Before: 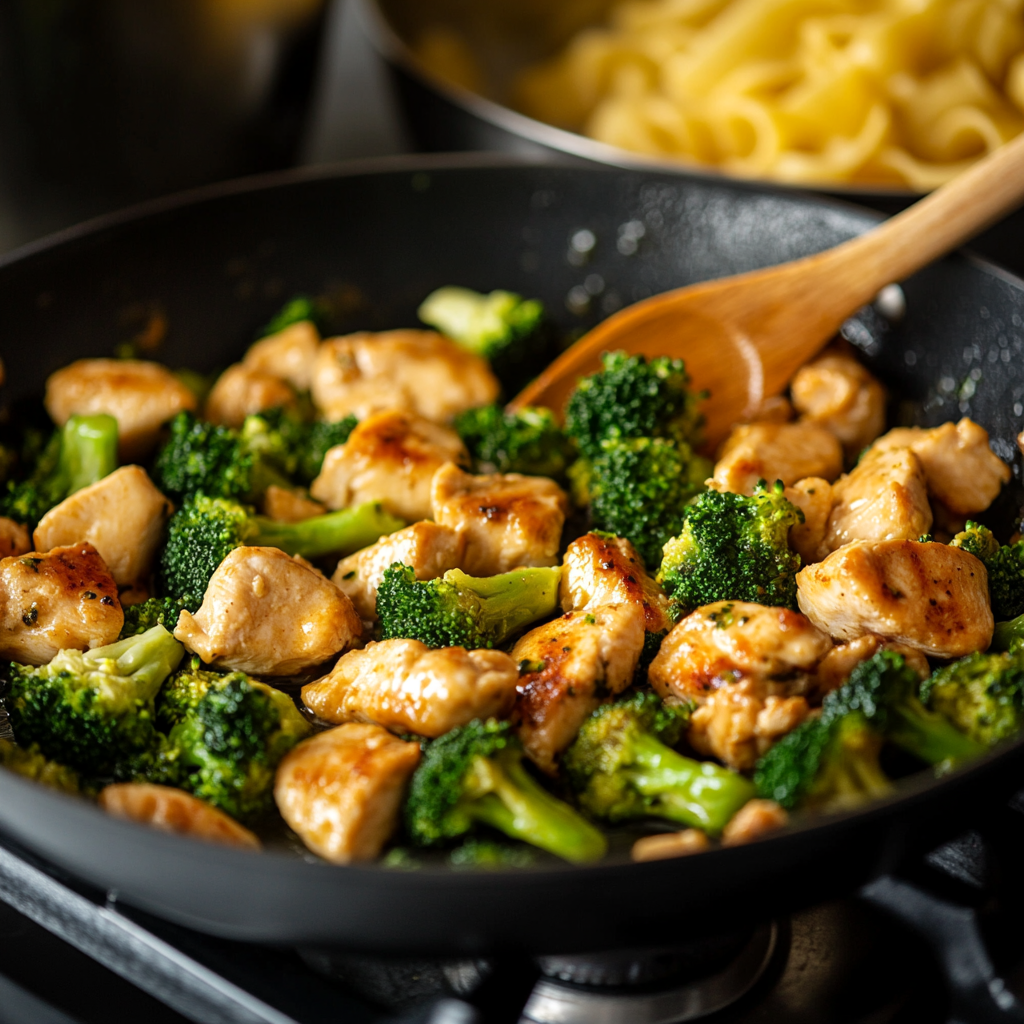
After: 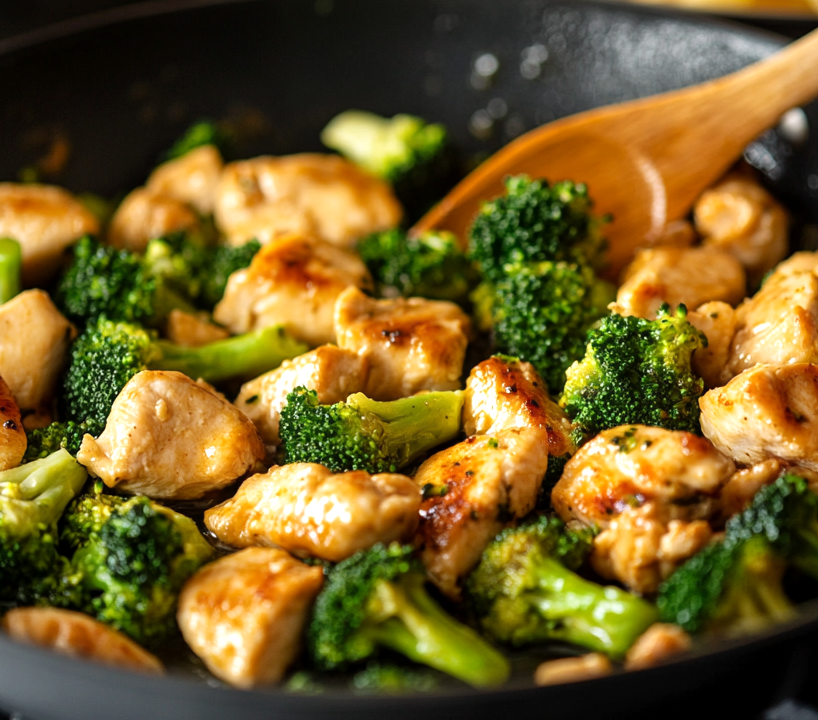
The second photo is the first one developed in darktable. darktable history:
exposure: exposure 0.201 EV, compensate exposure bias true, compensate highlight preservation false
crop: left 9.519%, top 17.272%, right 10.515%, bottom 12.371%
